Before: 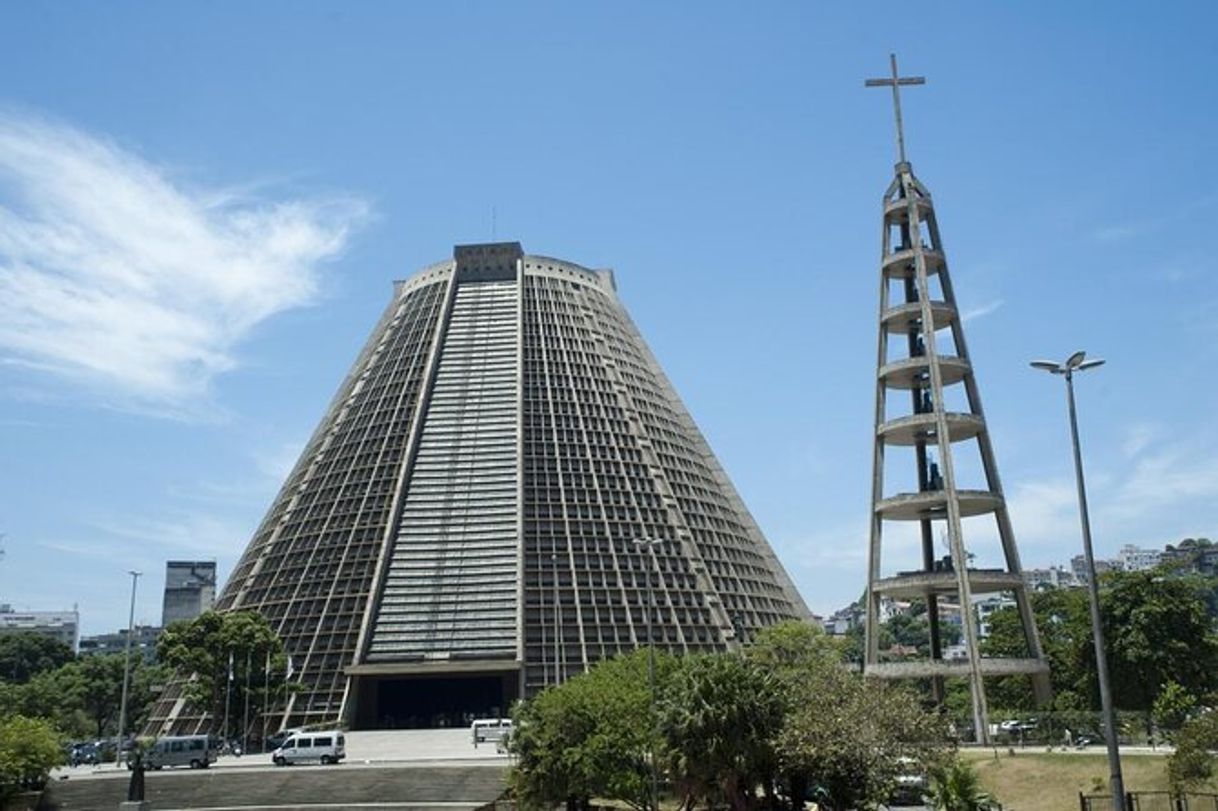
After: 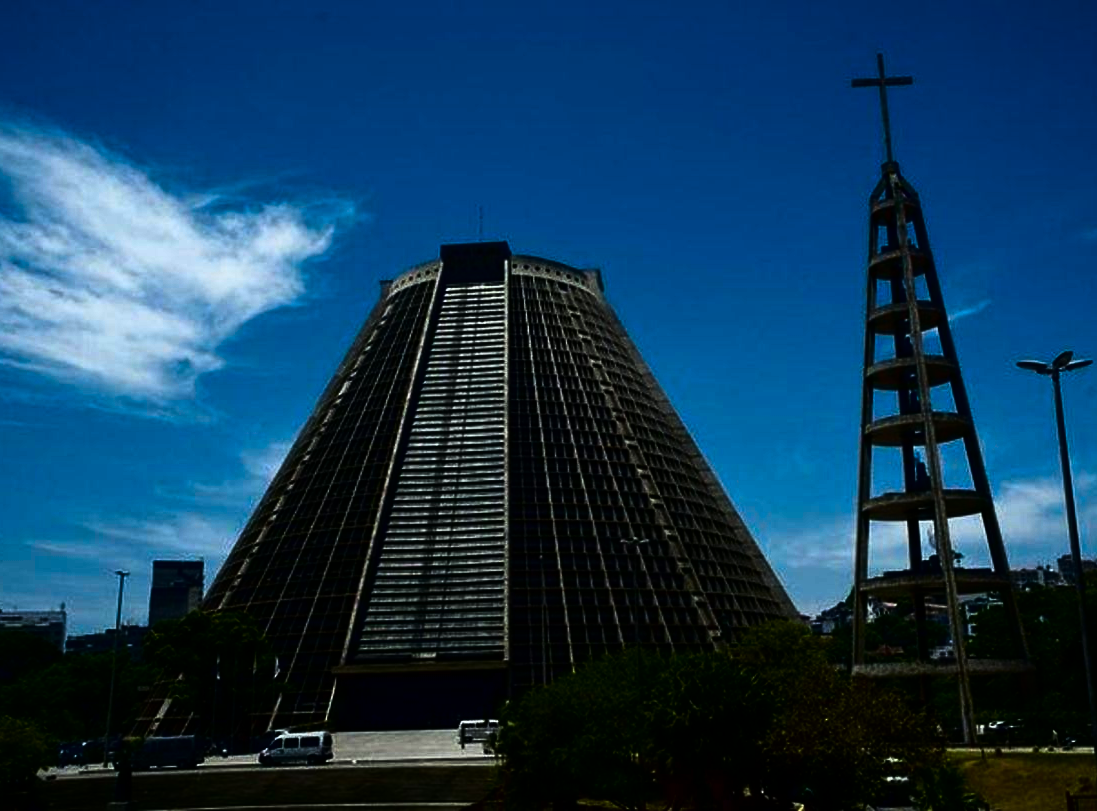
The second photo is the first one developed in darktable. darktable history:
contrast brightness saturation: brightness -1, saturation 1
exposure: exposure -0.05 EV
crop and rotate: left 1.088%, right 8.807%
tone curve: curves: ch0 [(0, 0) (0.137, 0.063) (0.255, 0.176) (0.502, 0.502) (0.749, 0.839) (1, 1)], color space Lab, linked channels, preserve colors none
tone equalizer: on, module defaults
